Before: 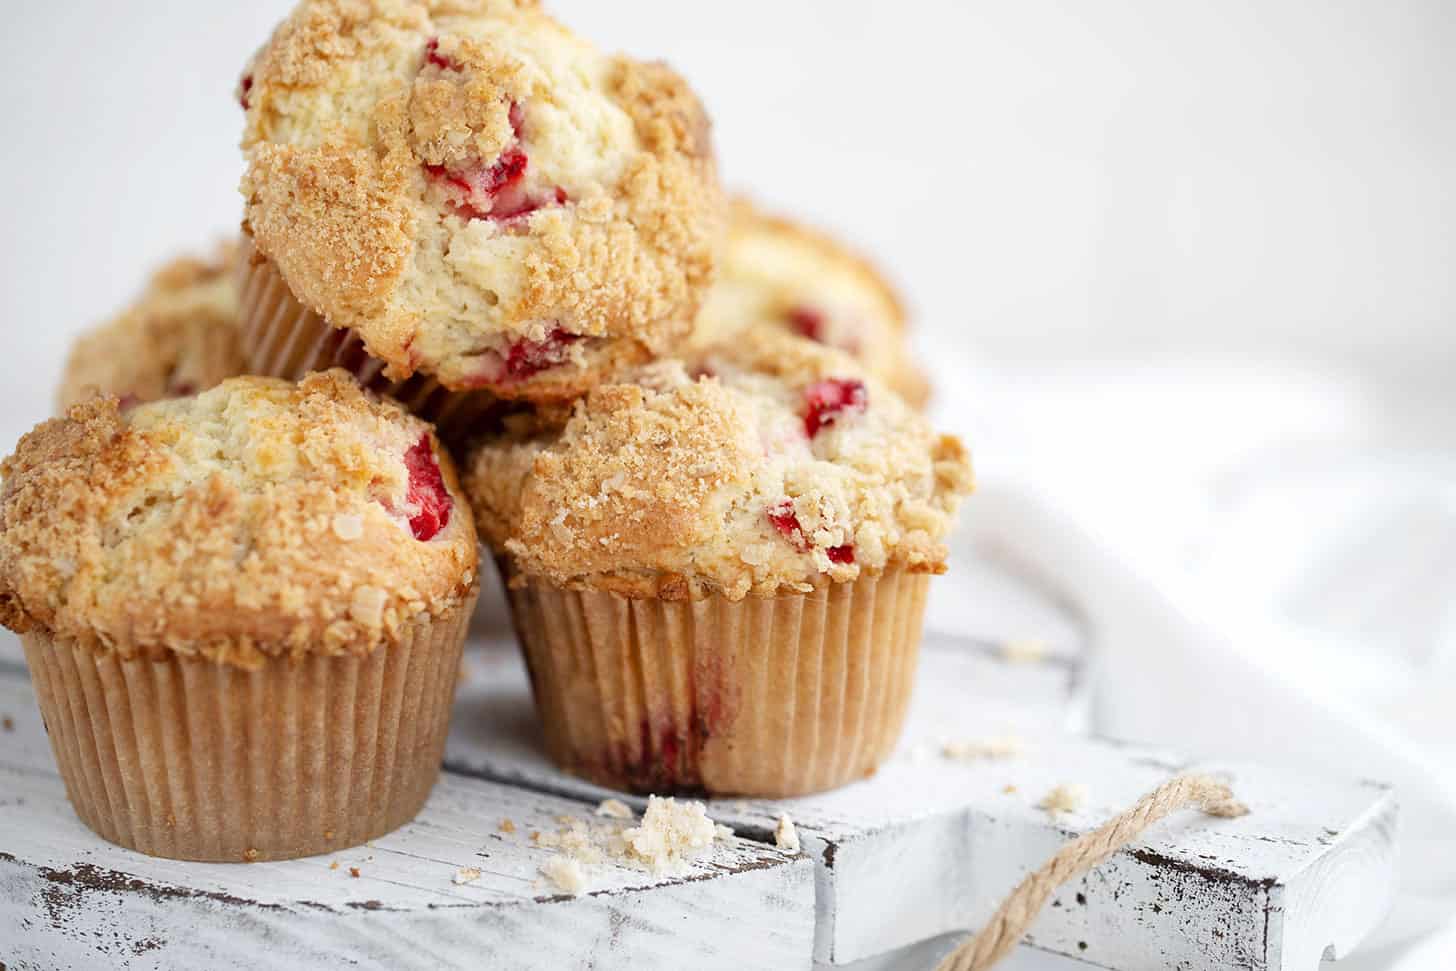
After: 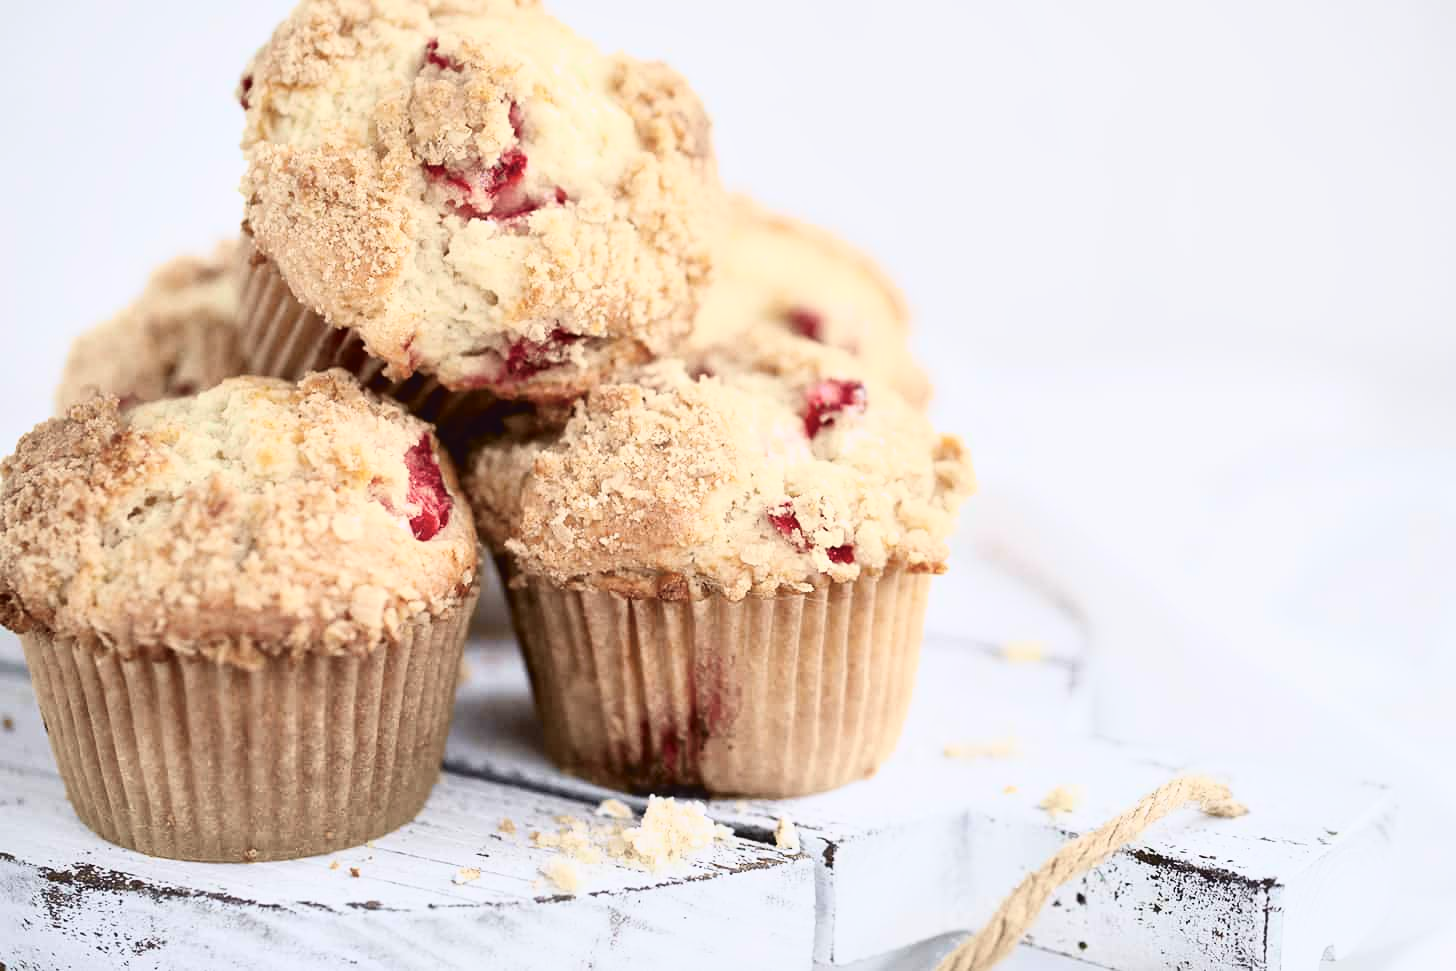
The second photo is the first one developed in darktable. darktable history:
local contrast: mode bilateral grid, contrast 20, coarseness 50, detail 120%, midtone range 0.2
tone curve: curves: ch0 [(0, 0.039) (0.104, 0.094) (0.285, 0.301) (0.673, 0.796) (0.845, 0.932) (0.994, 0.971)]; ch1 [(0, 0) (0.356, 0.385) (0.424, 0.405) (0.498, 0.502) (0.586, 0.57) (0.657, 0.642) (1, 1)]; ch2 [(0, 0) (0.424, 0.438) (0.46, 0.453) (0.515, 0.505) (0.557, 0.57) (0.612, 0.583) (0.722, 0.67) (1, 1)], color space Lab, independent channels, preserve colors none
